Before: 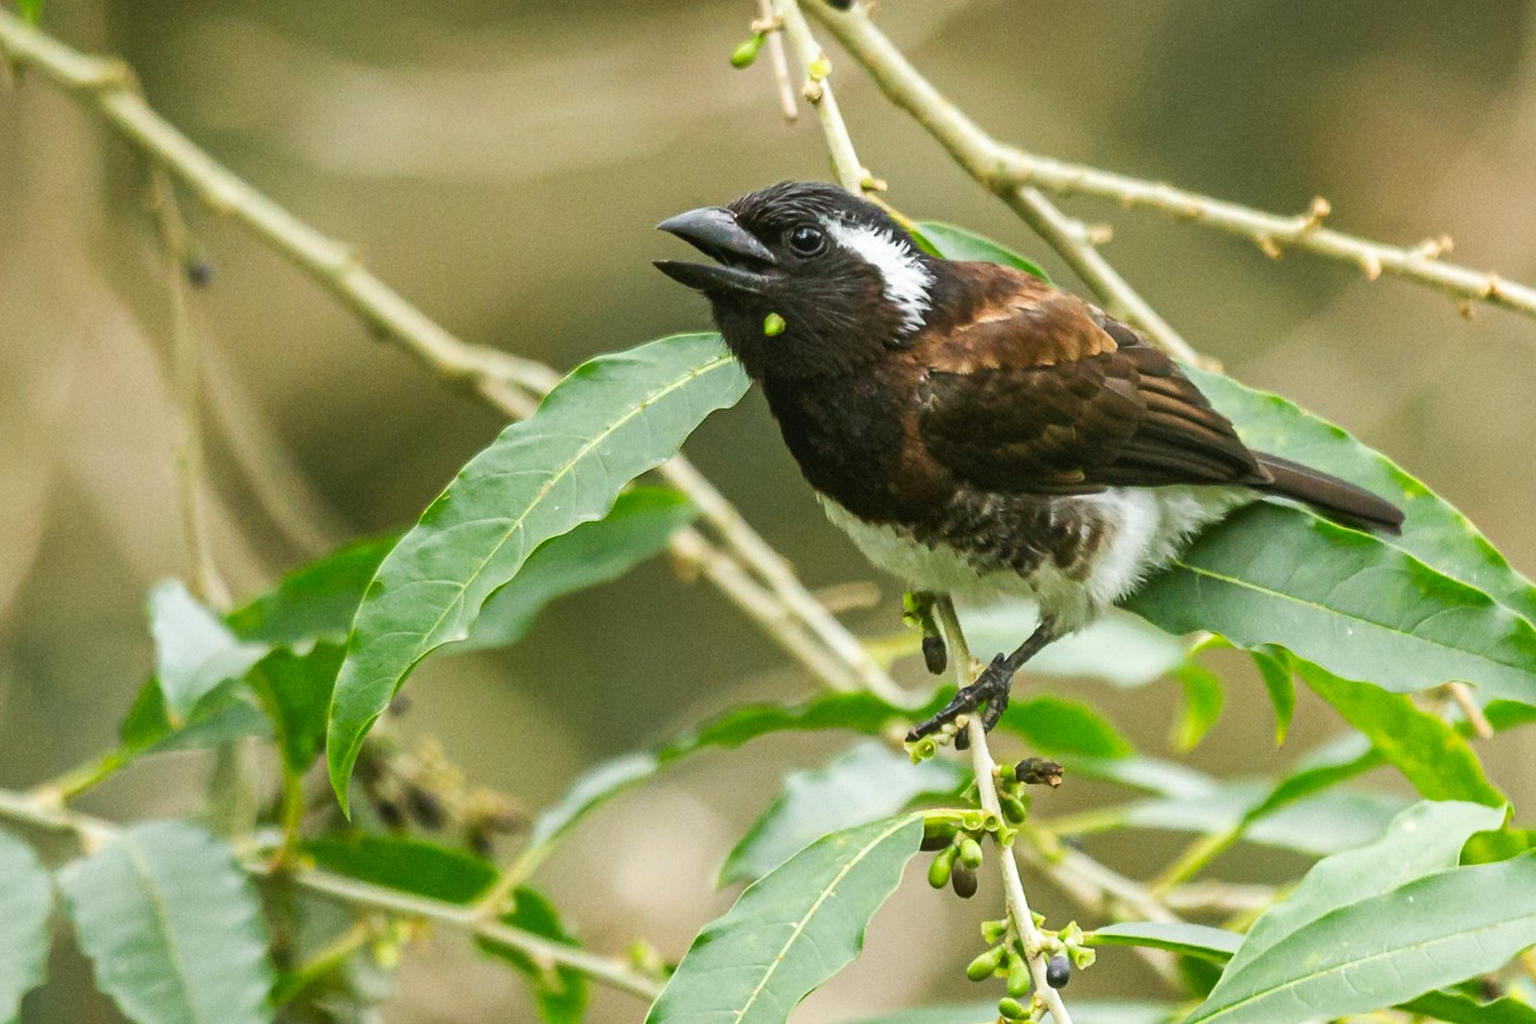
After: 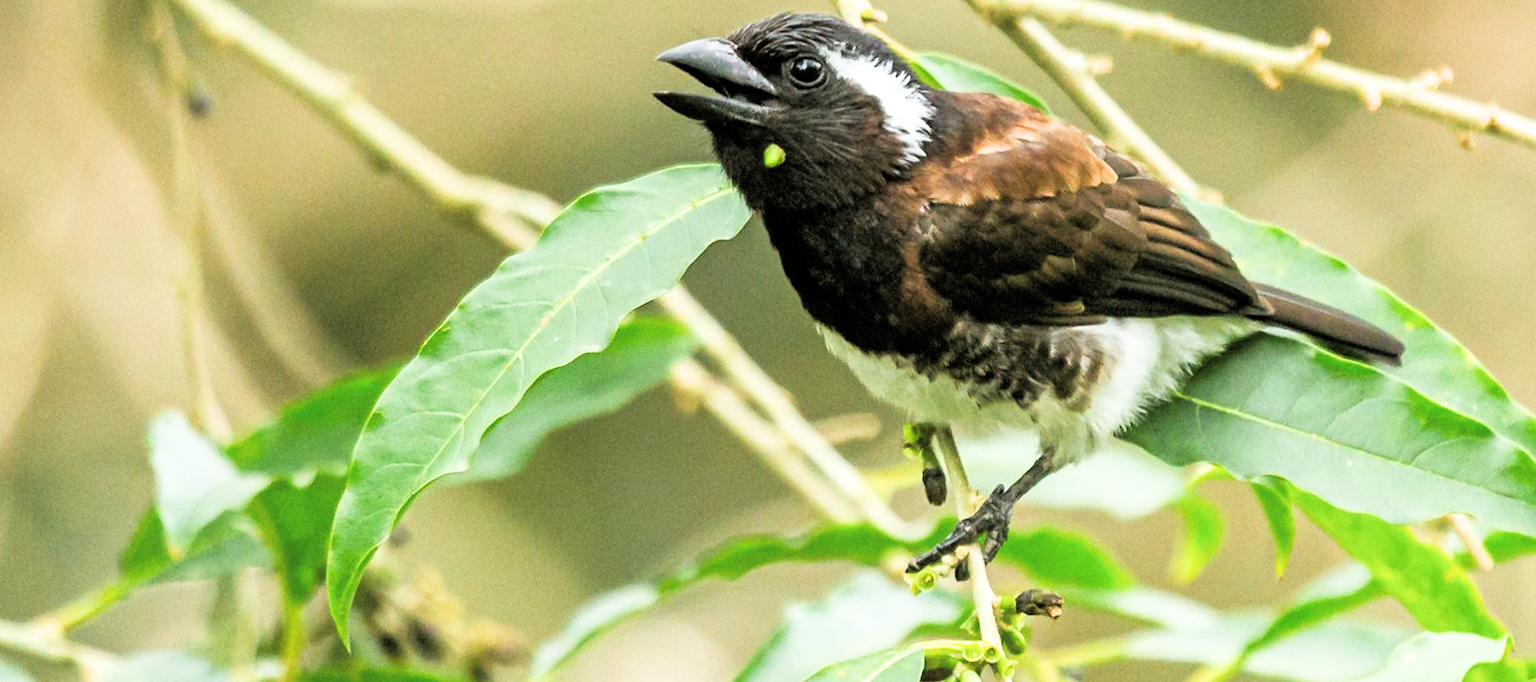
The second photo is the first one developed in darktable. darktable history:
crop: top 16.533%, bottom 16.745%
exposure: black level correction -0.005, exposure 1.003 EV, compensate highlight preservation false
filmic rgb: black relative exposure -3.33 EV, white relative exposure 3.46 EV, hardness 2.36, contrast 1.104, iterations of high-quality reconstruction 0
